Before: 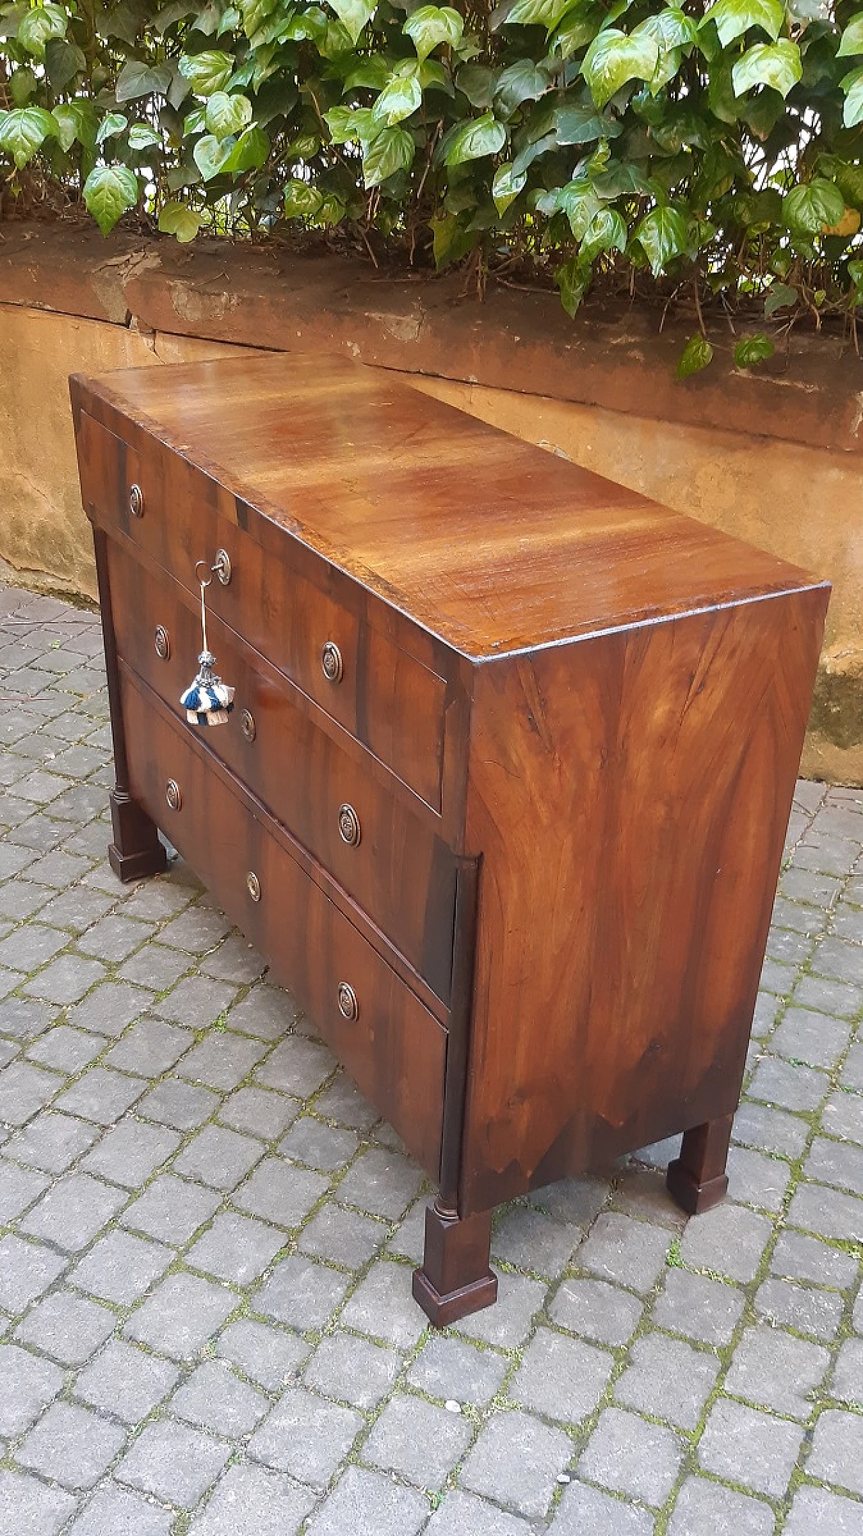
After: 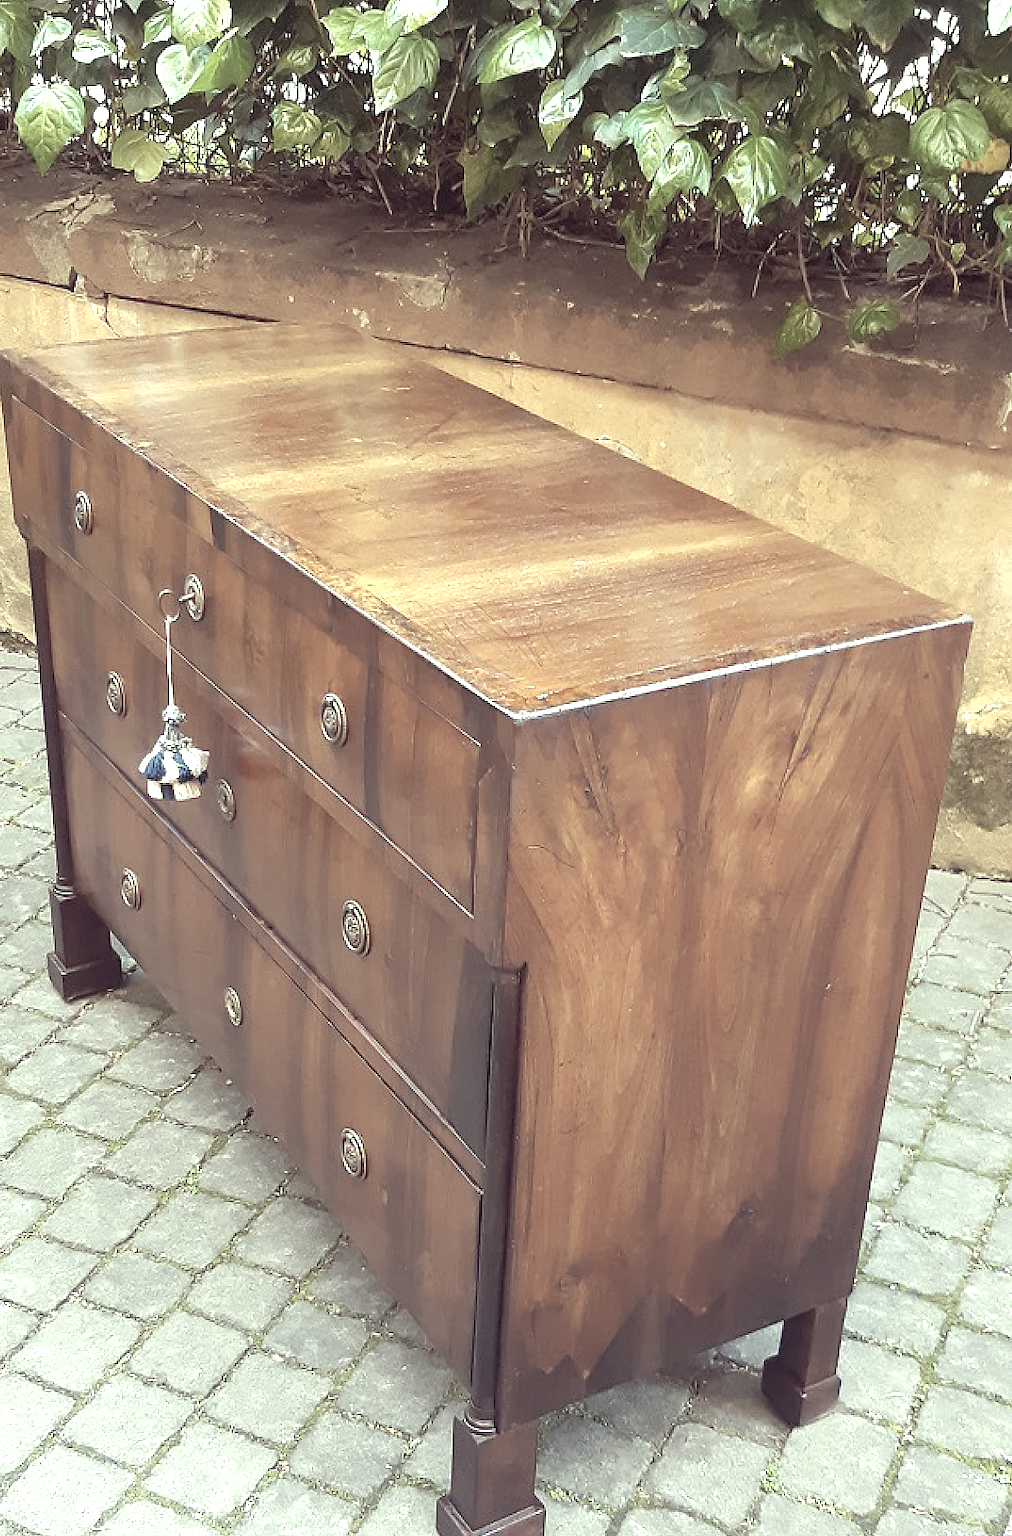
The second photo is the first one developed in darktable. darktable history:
color correction: highlights a* -20.29, highlights b* 20.89, shadows a* 19.7, shadows b* -20.04, saturation 0.433
exposure: black level correction 0.001, exposure 0.962 EV, compensate exposure bias true, compensate highlight preservation false
crop: left 8.305%, top 6.566%, bottom 15.292%
